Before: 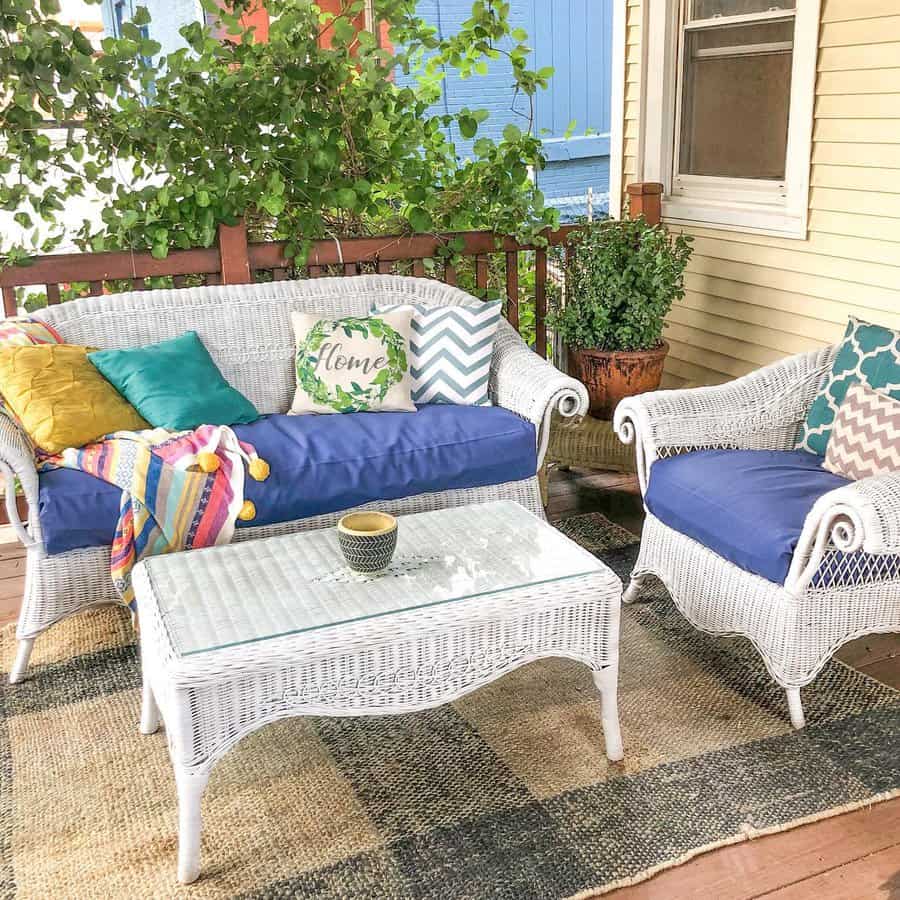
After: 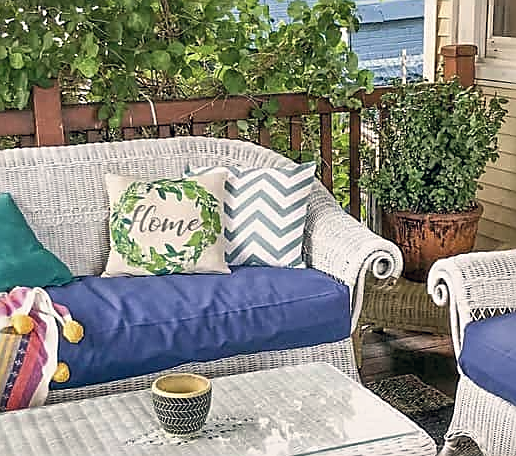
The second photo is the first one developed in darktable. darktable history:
base curve: curves: ch0 [(0, 0) (0.989, 0.992)], preserve colors none
crop: left 20.704%, top 15.384%, right 21.912%, bottom 33.901%
exposure: exposure -0.154 EV, compensate highlight preservation false
color correction: highlights a* 2.9, highlights b* 5, shadows a* -1.48, shadows b* -4.95, saturation 0.782
sharpen: amount 0.746
color balance rgb: perceptual saturation grading › global saturation 0.674%, global vibrance 20%
shadows and highlights: soften with gaussian
